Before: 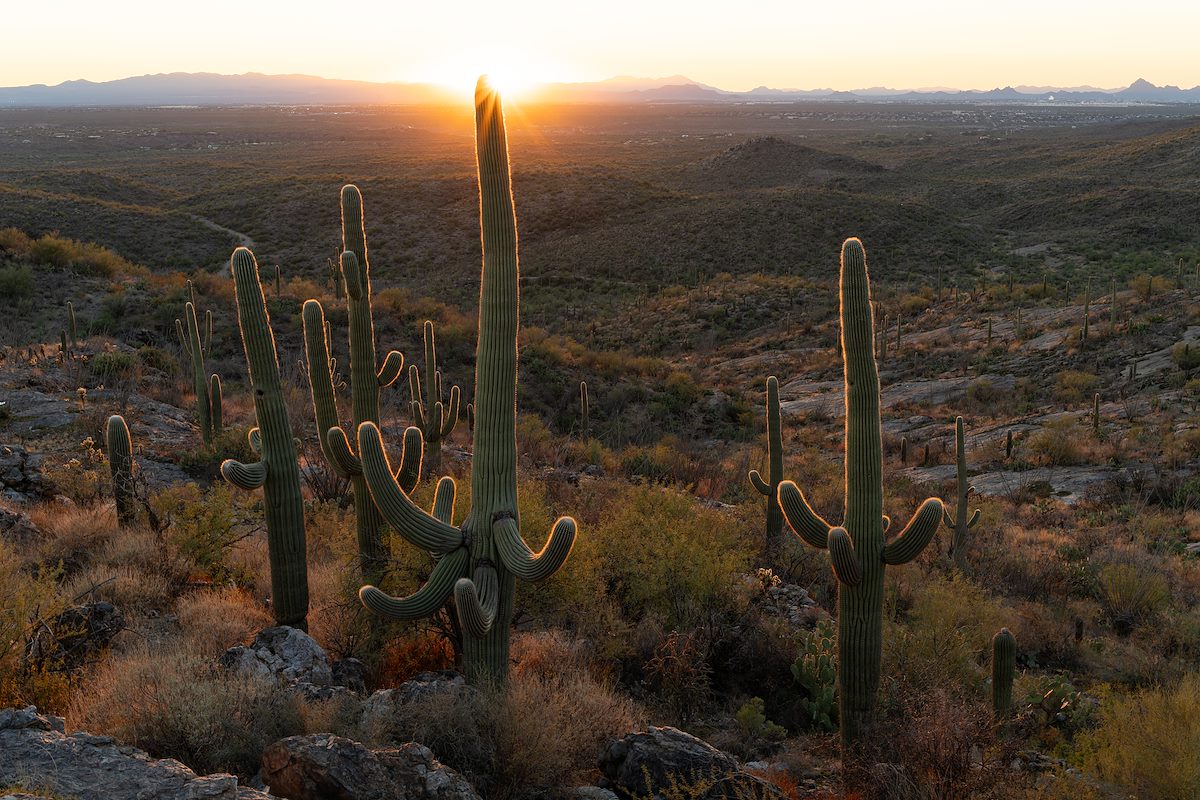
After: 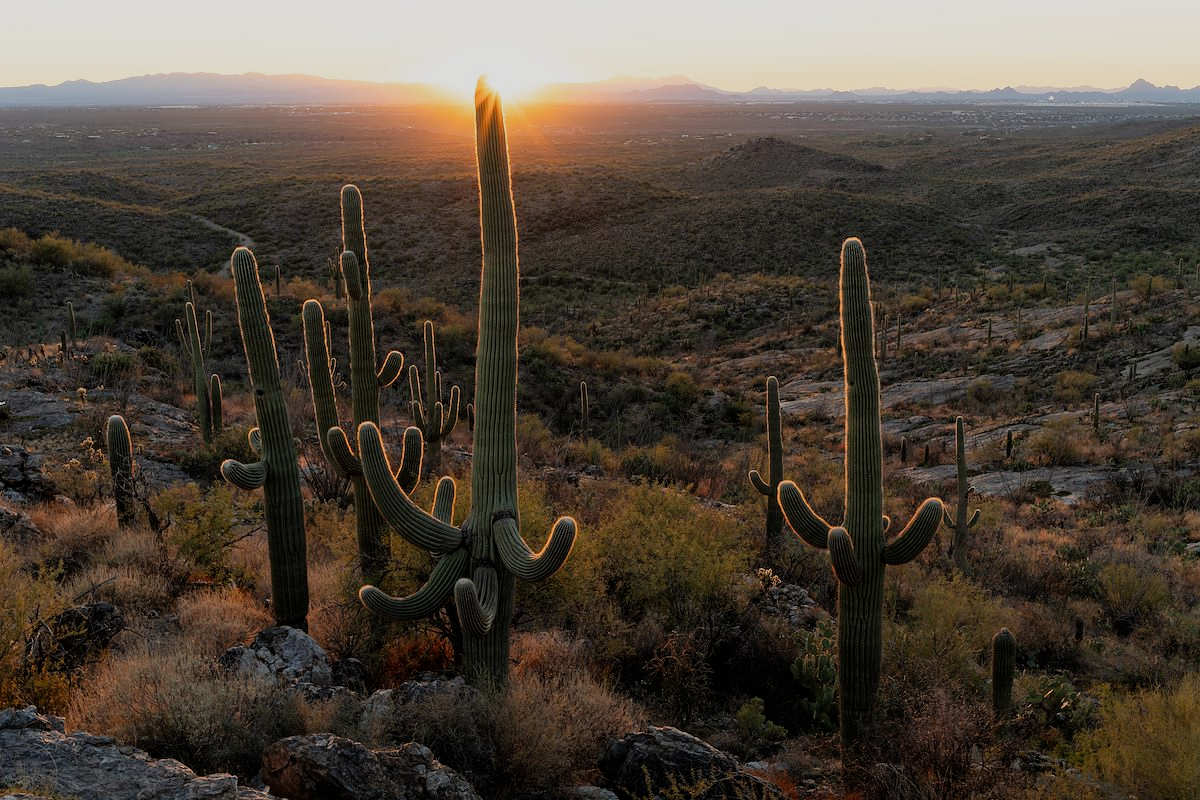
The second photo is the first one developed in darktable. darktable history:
filmic rgb: white relative exposure 3.9 EV, hardness 4.26
white balance: emerald 1
